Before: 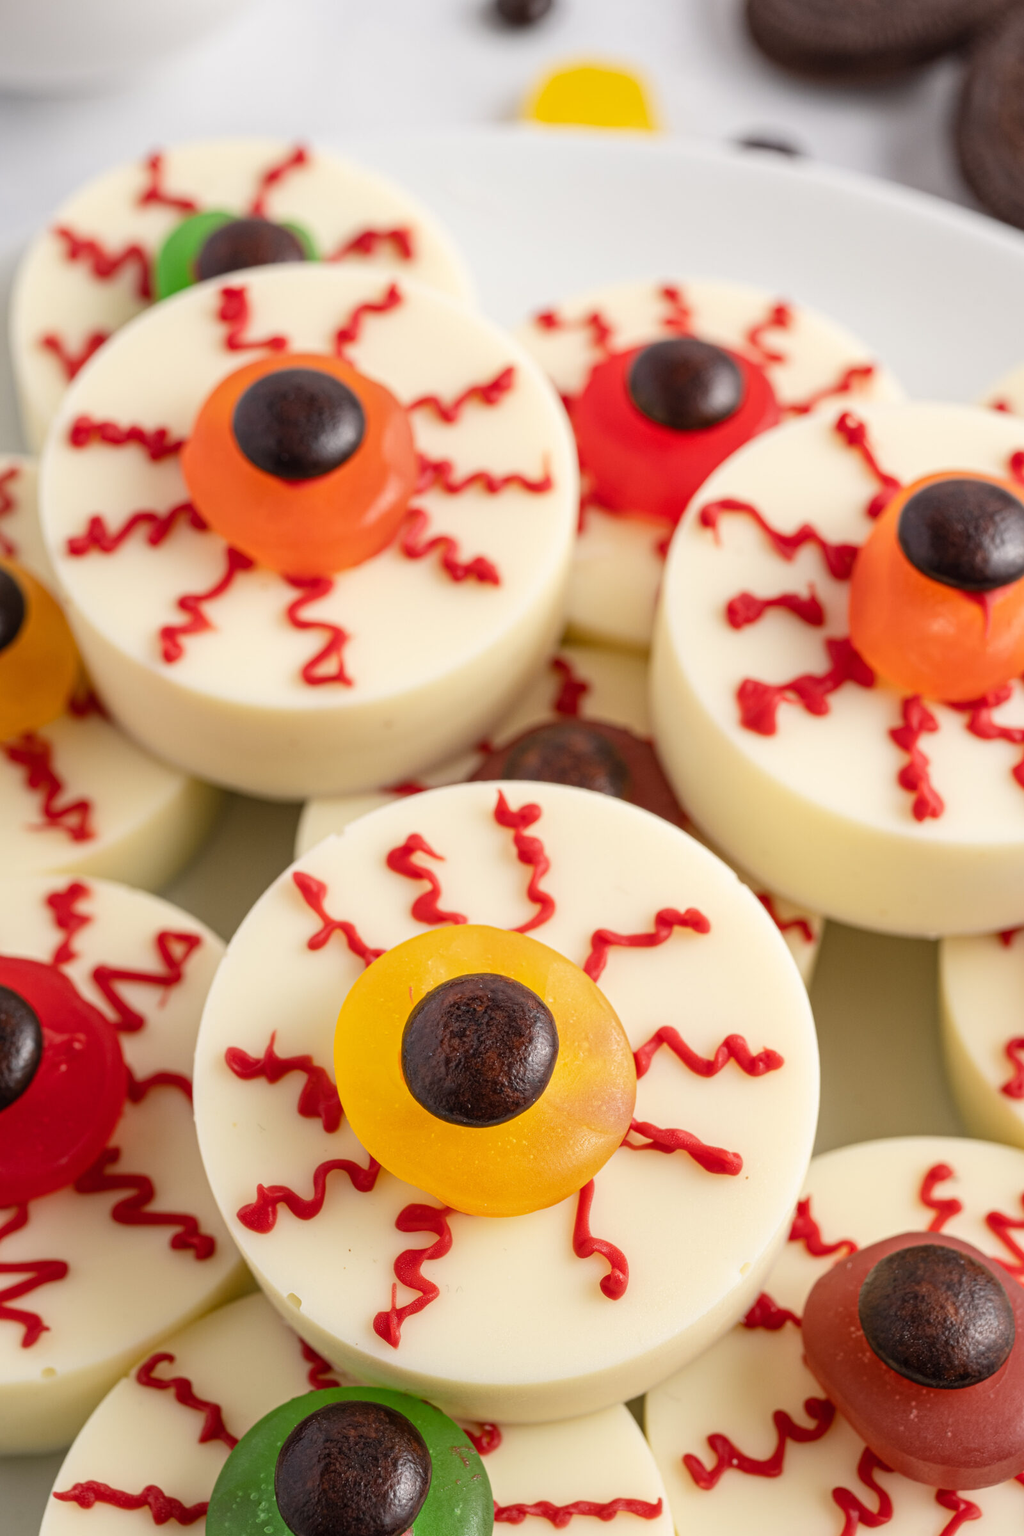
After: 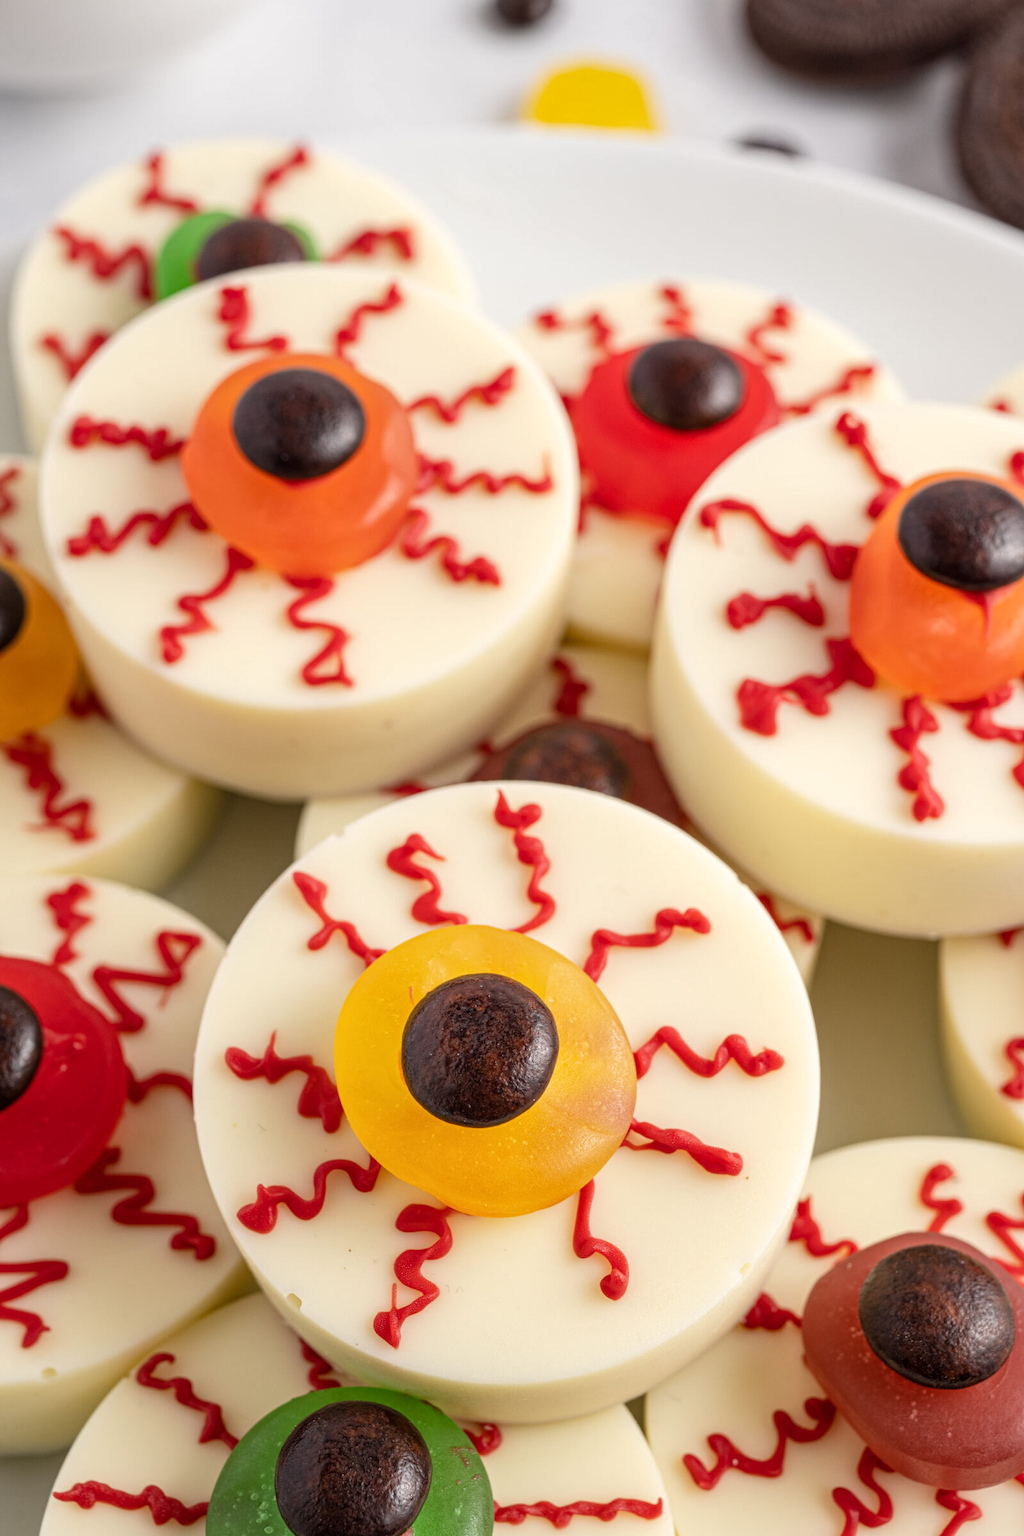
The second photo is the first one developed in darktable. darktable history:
local contrast: highlights 101%, shadows 98%, detail 120%, midtone range 0.2
